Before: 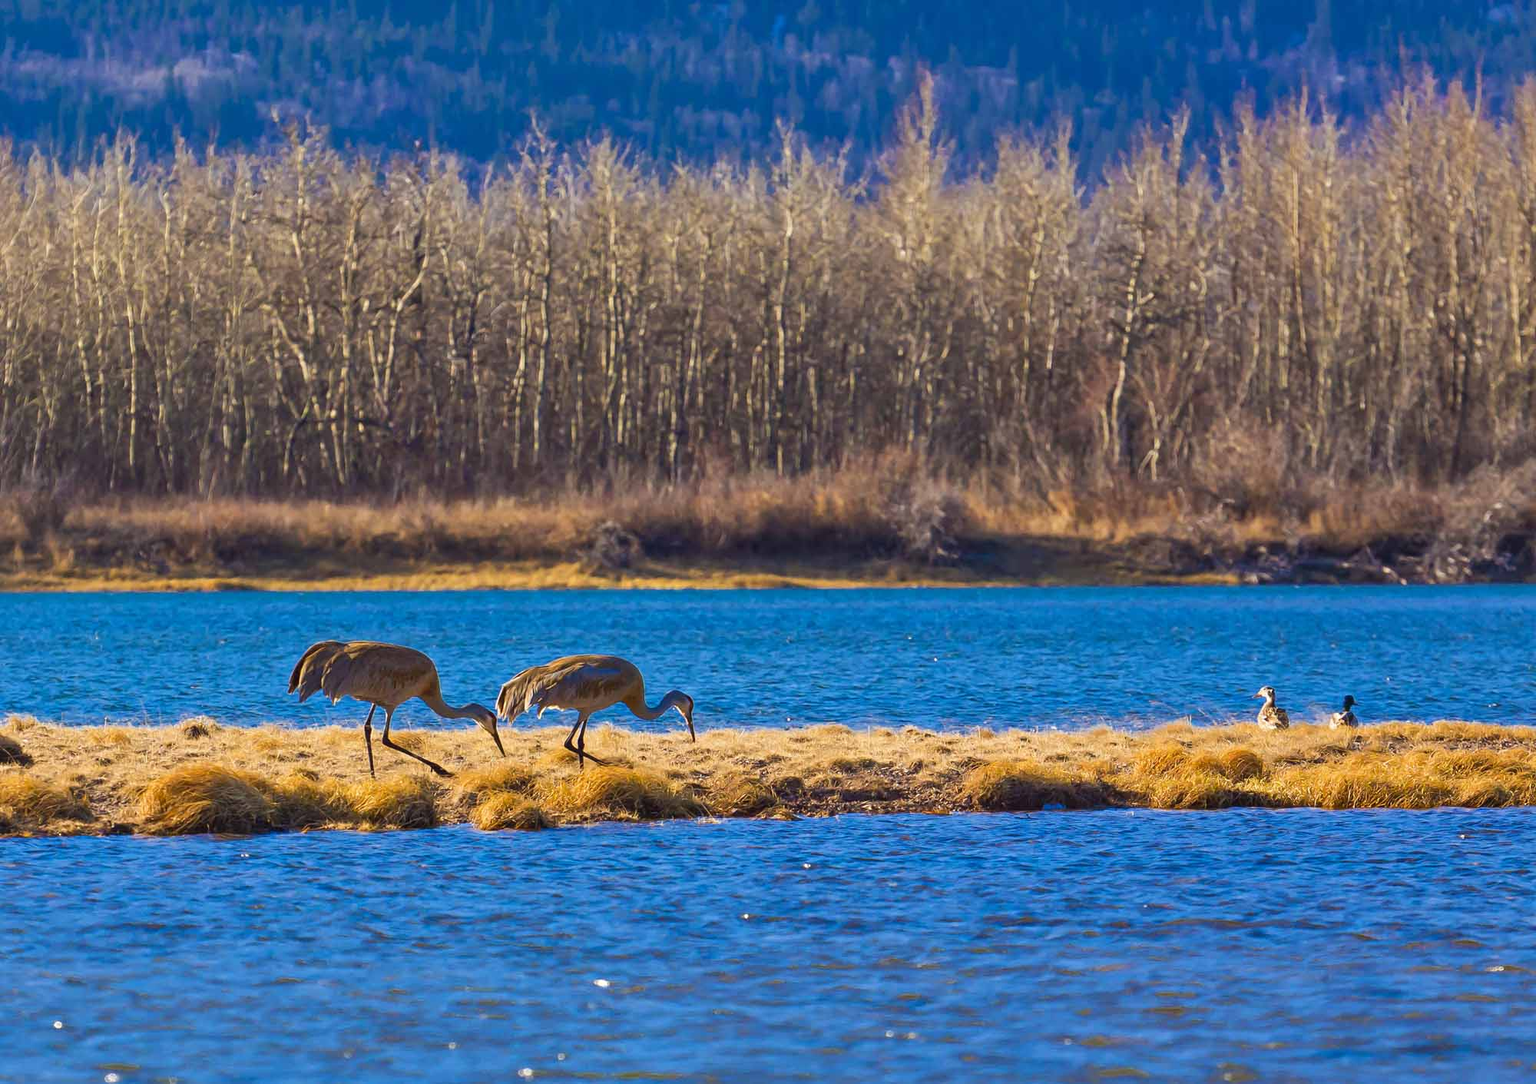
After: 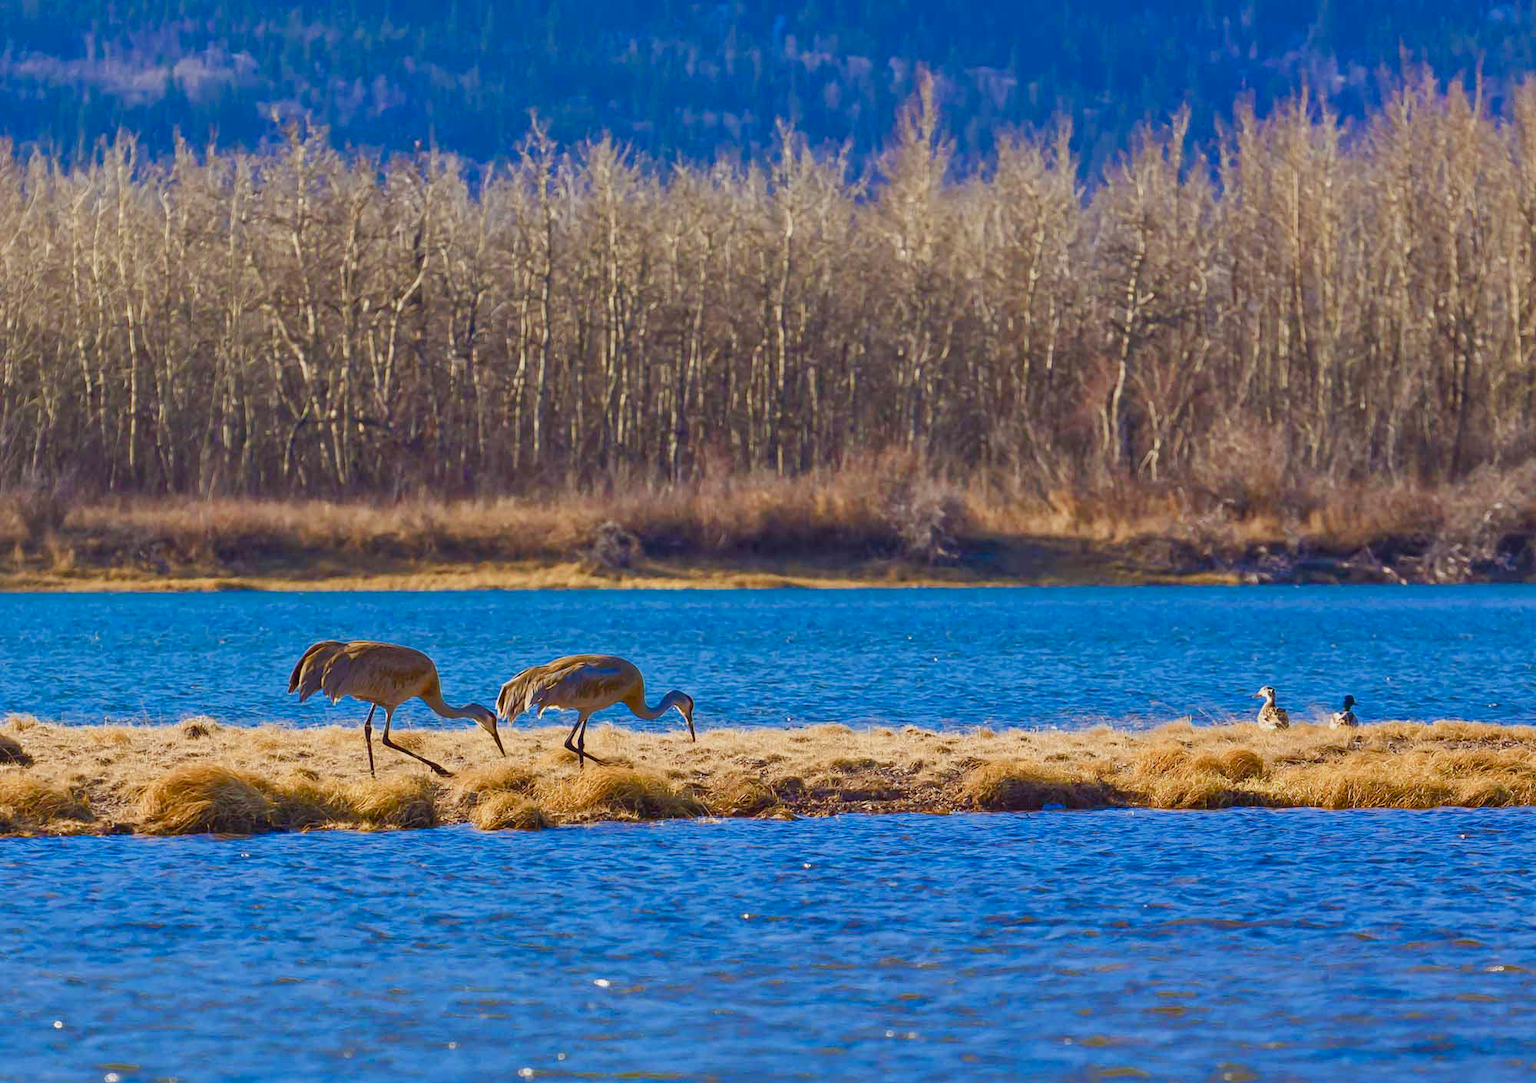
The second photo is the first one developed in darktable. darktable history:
color balance rgb: perceptual saturation grading › global saturation 20%, perceptual saturation grading › highlights -49.9%, perceptual saturation grading › shadows 23.946%, contrast -9.43%
